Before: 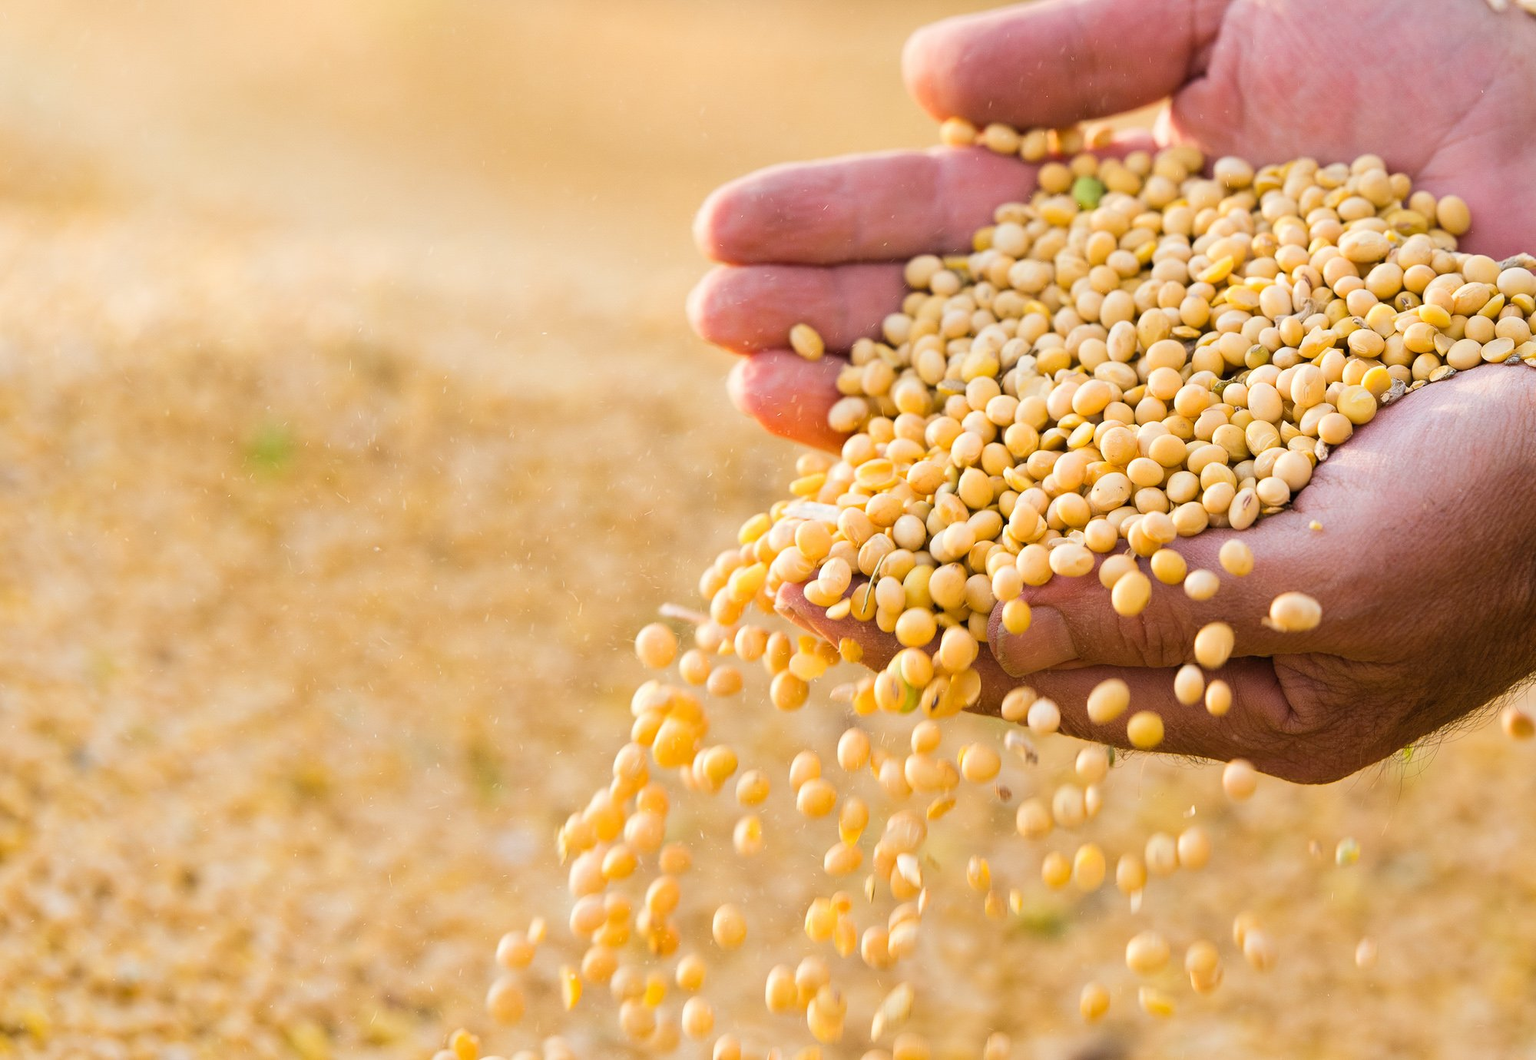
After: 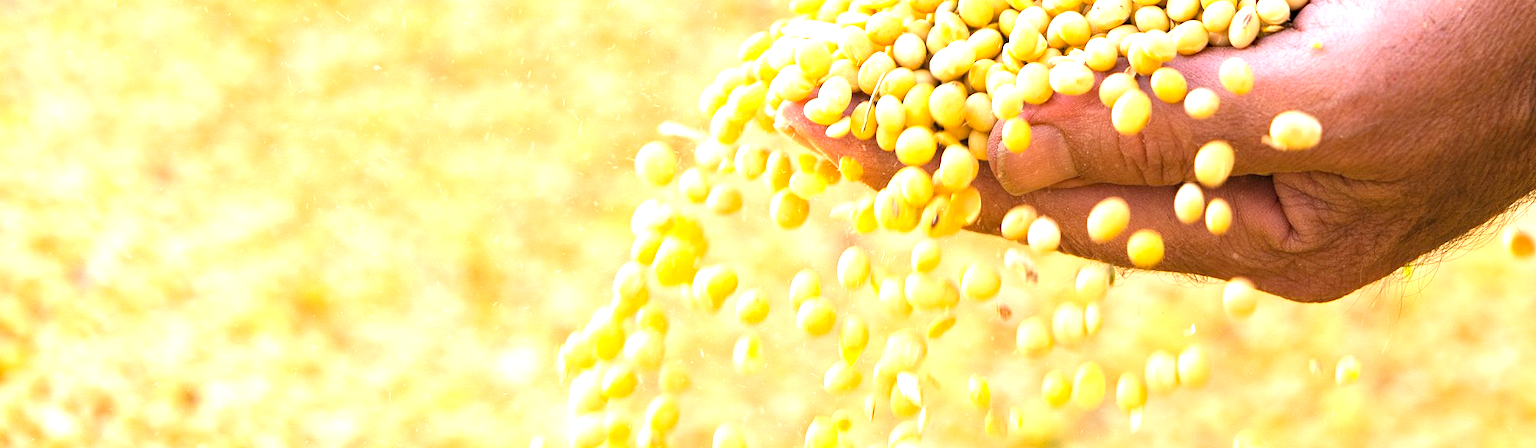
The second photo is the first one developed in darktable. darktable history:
haze removal: compatibility mode true, adaptive false
crop: top 45.464%, bottom 12.152%
exposure: black level correction 0, exposure 1.199 EV, compensate exposure bias true, compensate highlight preservation false
